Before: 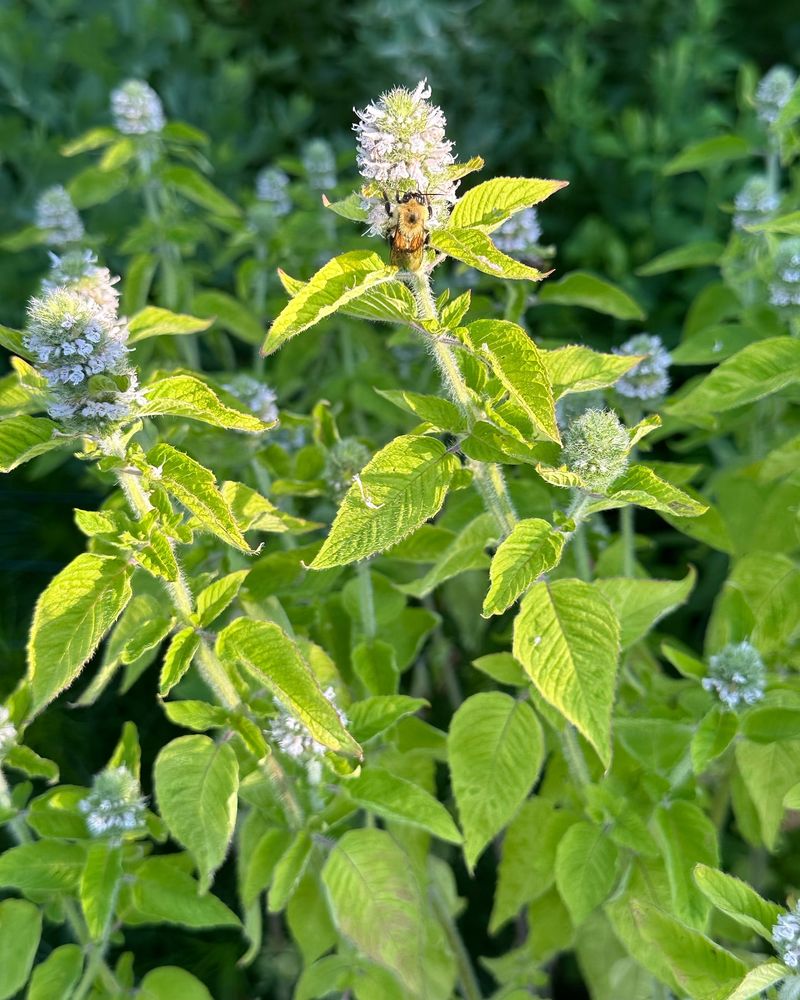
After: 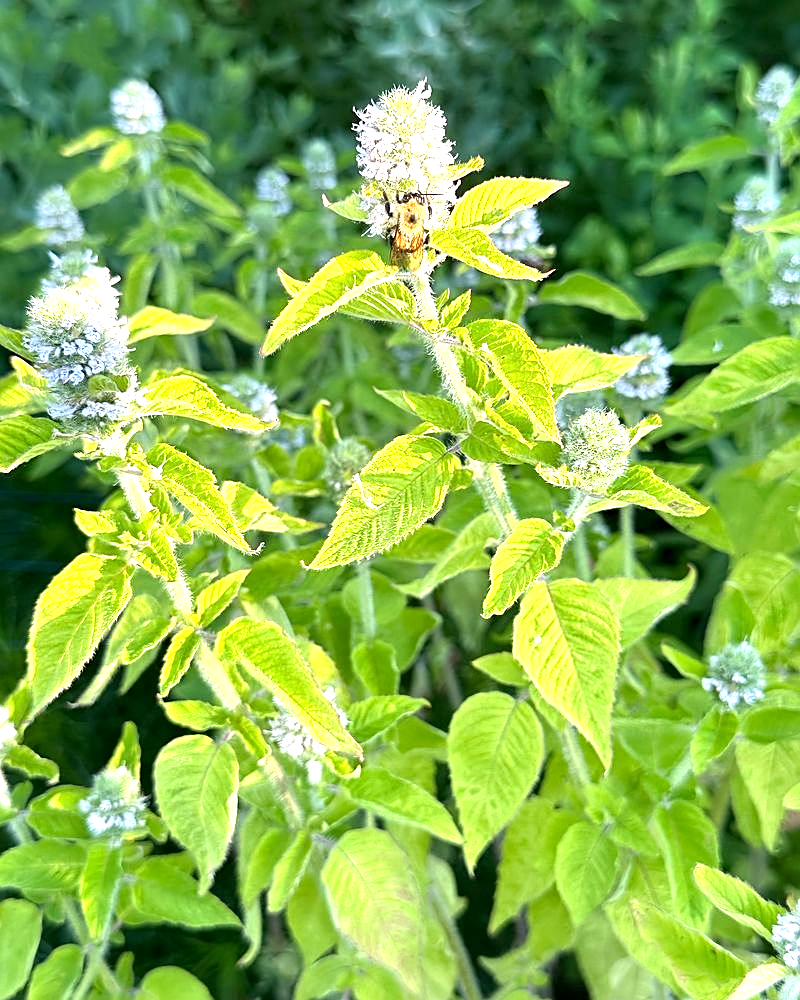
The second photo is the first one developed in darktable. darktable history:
sharpen: amount 0.472
exposure: black level correction 0.001, exposure 1.038 EV, compensate exposure bias true, compensate highlight preservation false
